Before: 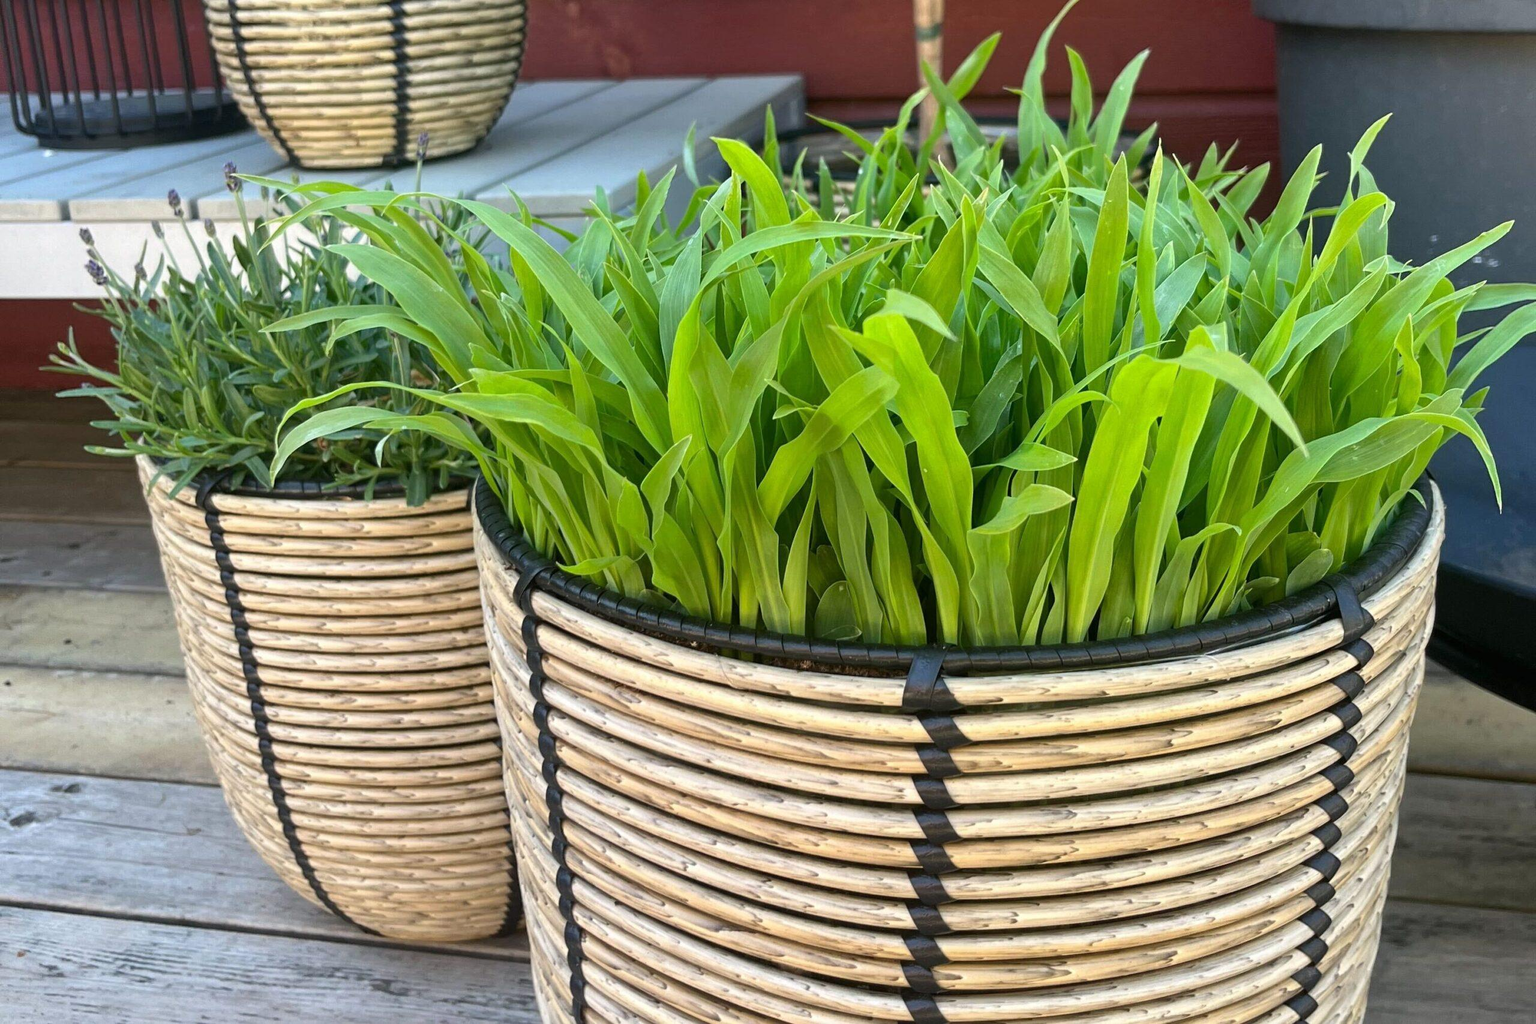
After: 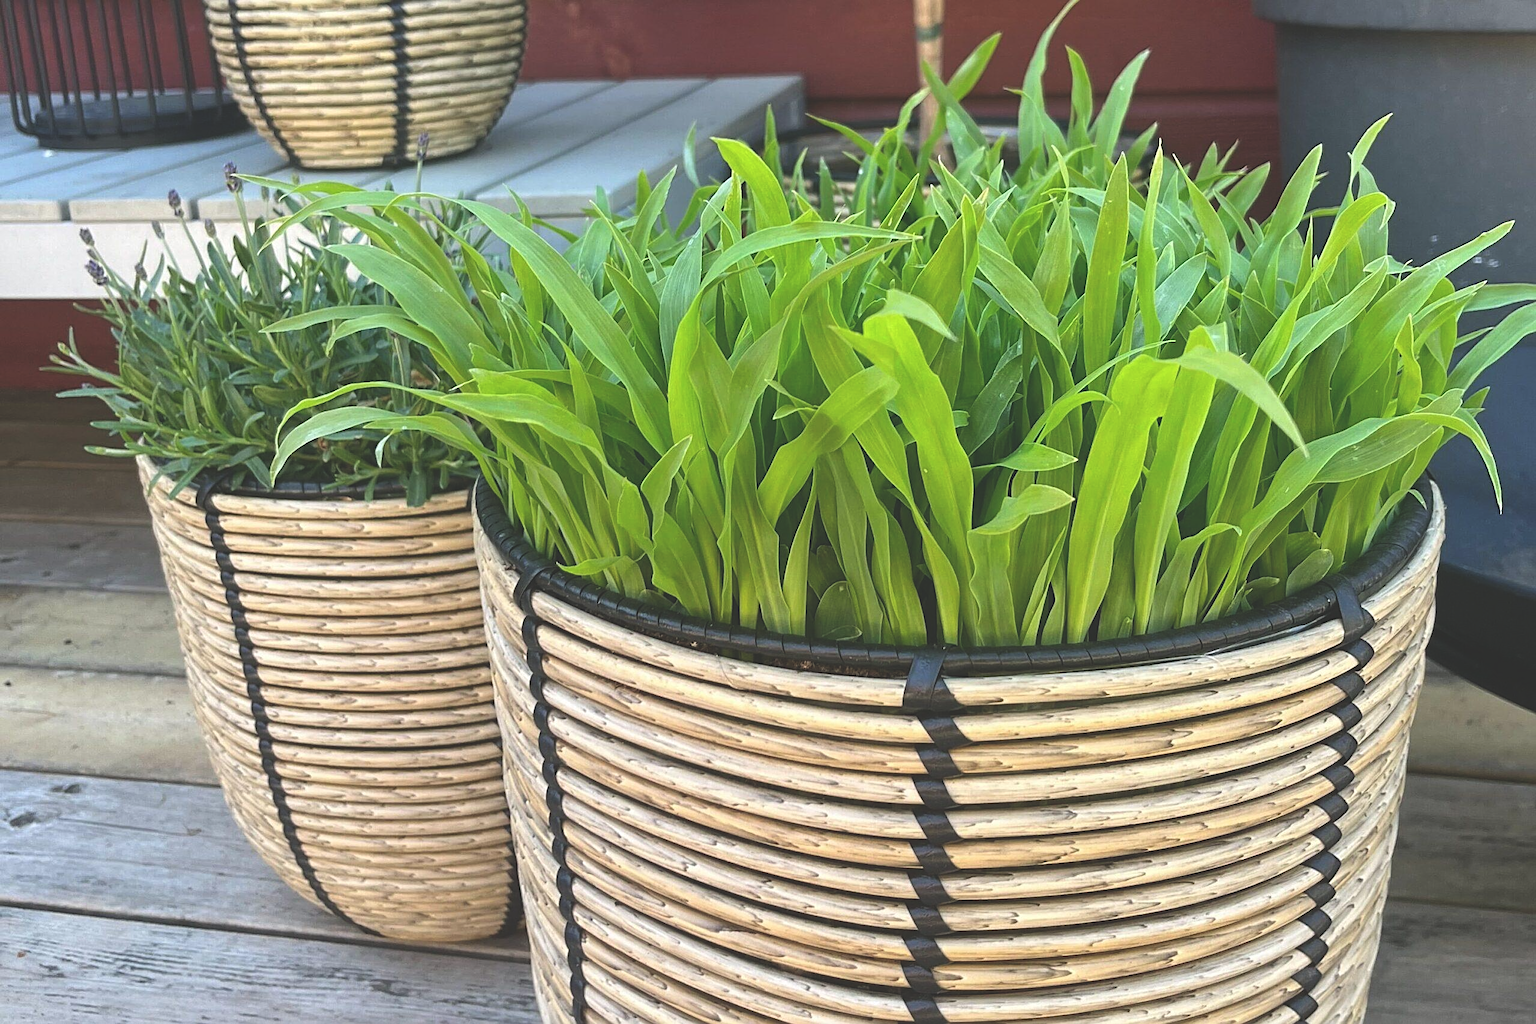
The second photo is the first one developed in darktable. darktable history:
contrast equalizer: y [[0.5 ×6], [0.5 ×6], [0.5, 0.5, 0.501, 0.545, 0.707, 0.863], [0 ×6], [0 ×6]]
sharpen: on, module defaults
exposure: black level correction -0.027, compensate highlight preservation false
